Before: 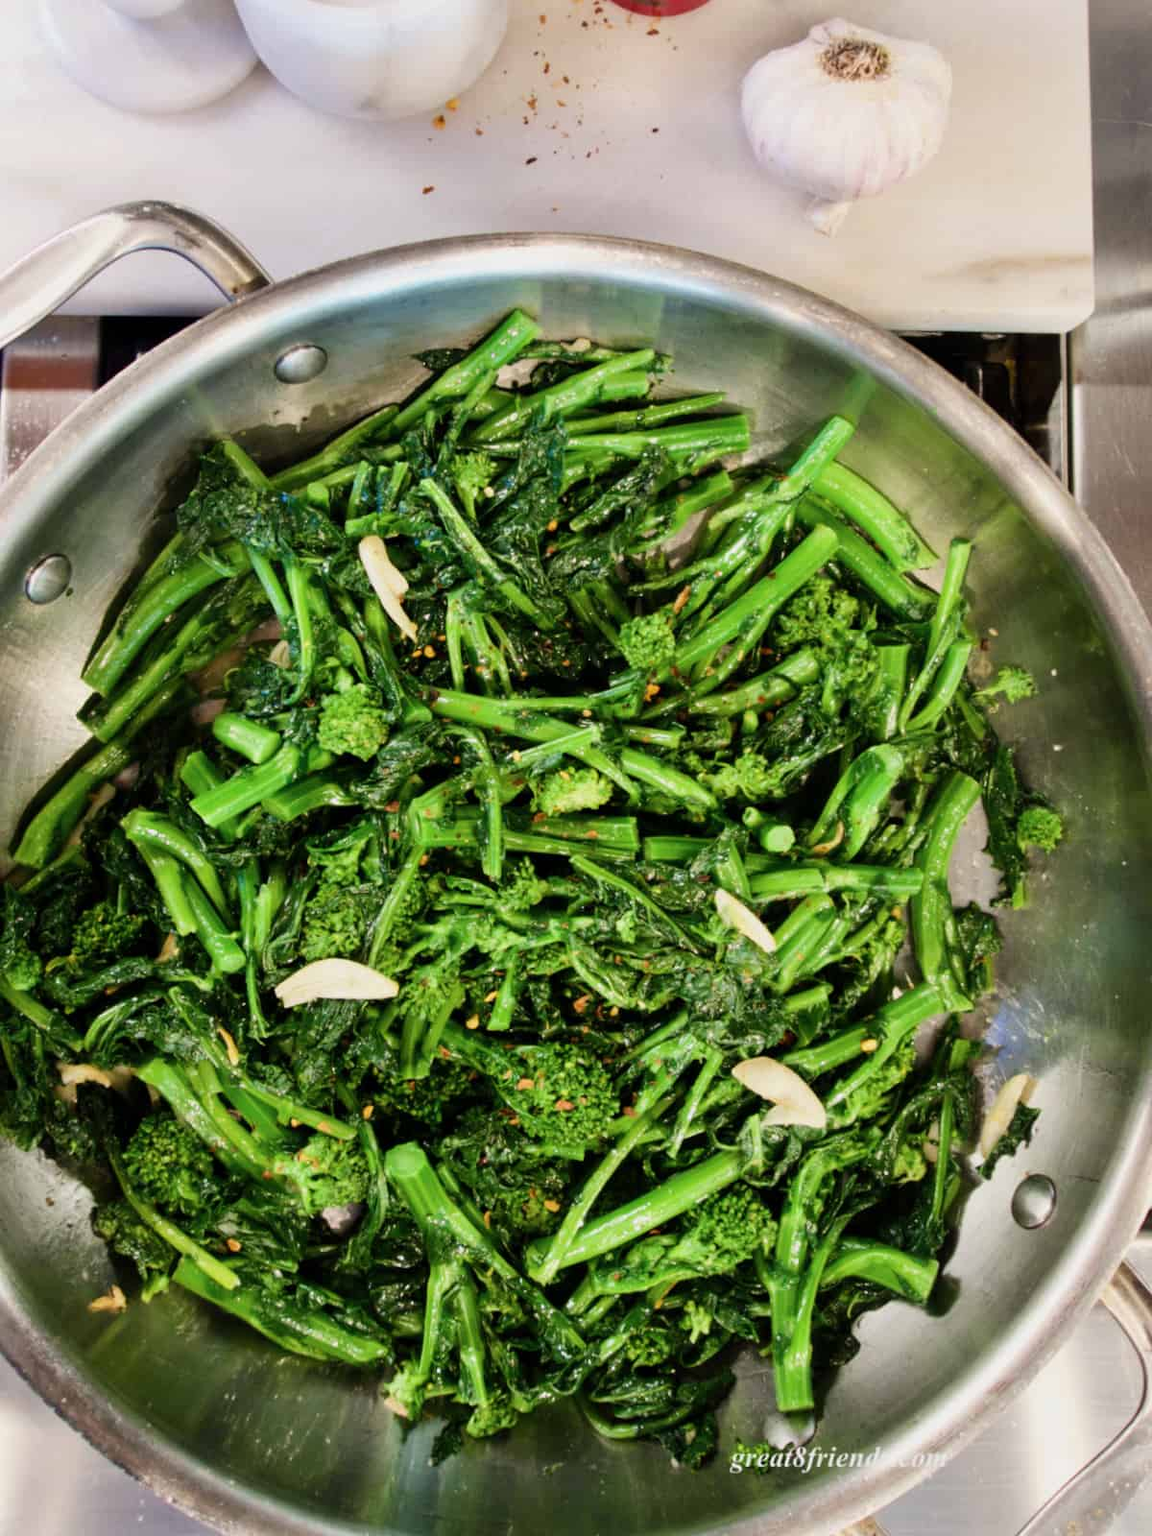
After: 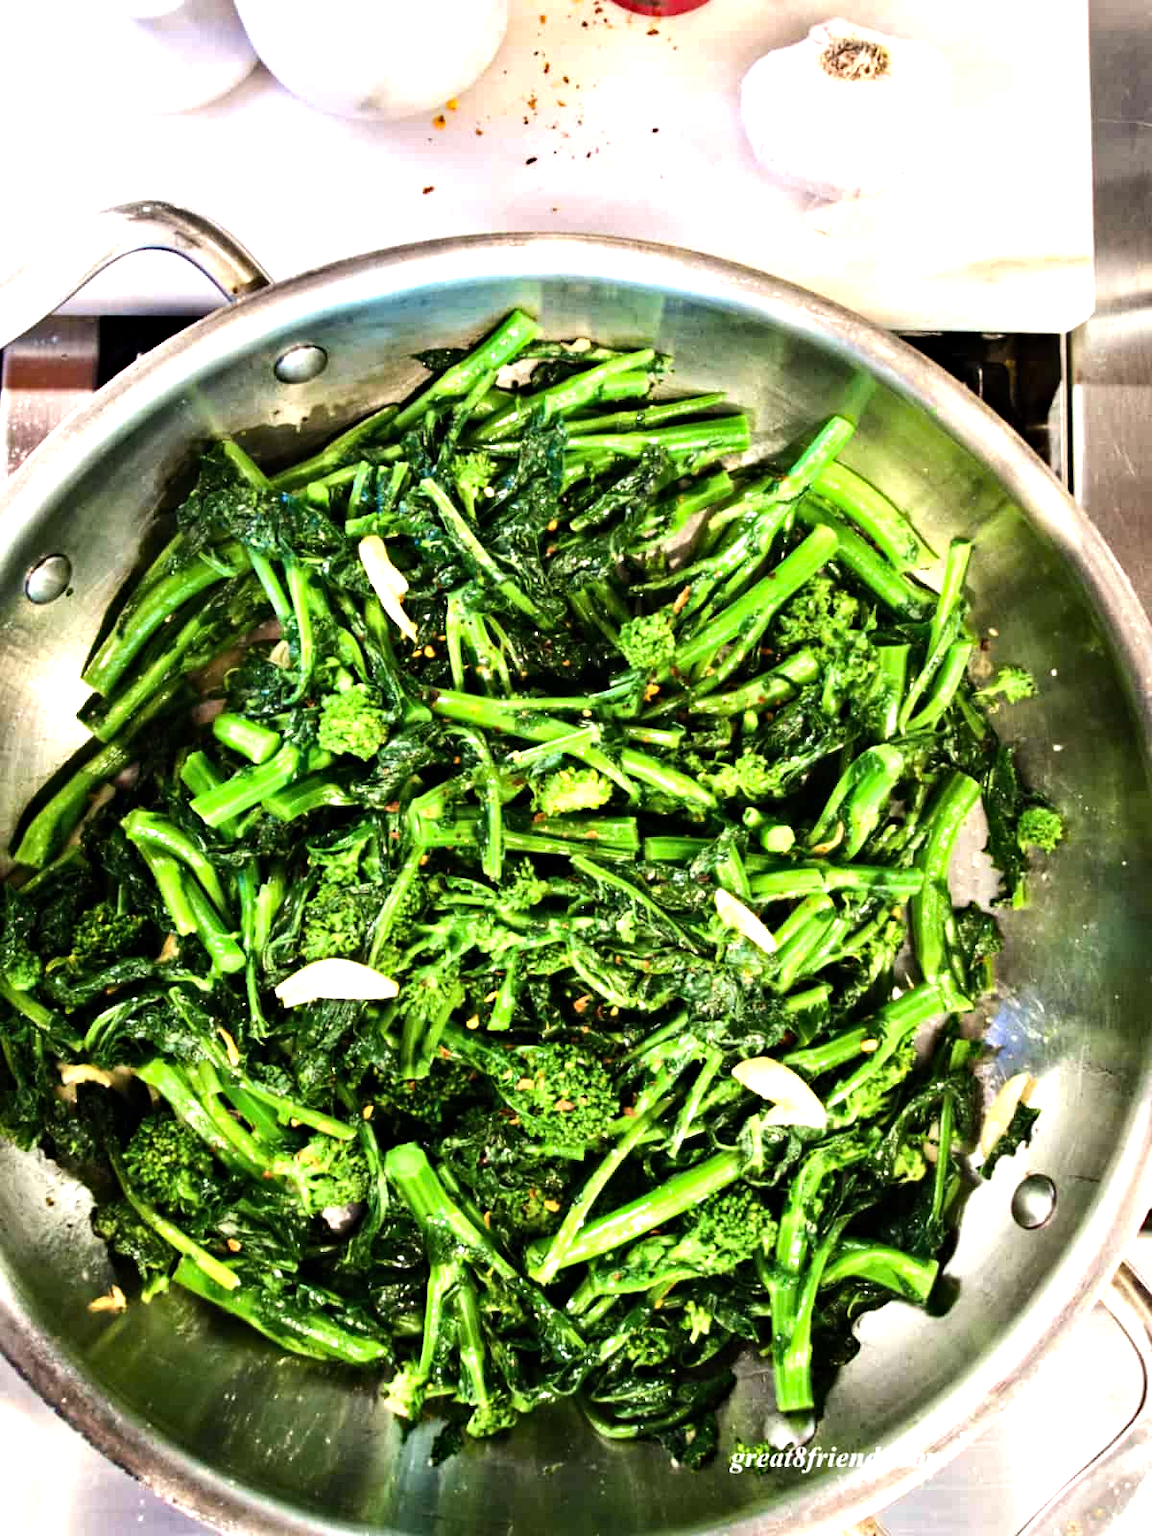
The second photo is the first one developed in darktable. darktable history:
haze removal: strength 0.29, distance 0.25, compatibility mode true, adaptive false
exposure: exposure 0.515 EV, compensate highlight preservation false
tone equalizer: -8 EV -0.75 EV, -7 EV -0.7 EV, -6 EV -0.6 EV, -5 EV -0.4 EV, -3 EV 0.4 EV, -2 EV 0.6 EV, -1 EV 0.7 EV, +0 EV 0.75 EV, edges refinement/feathering 500, mask exposure compensation -1.57 EV, preserve details no
